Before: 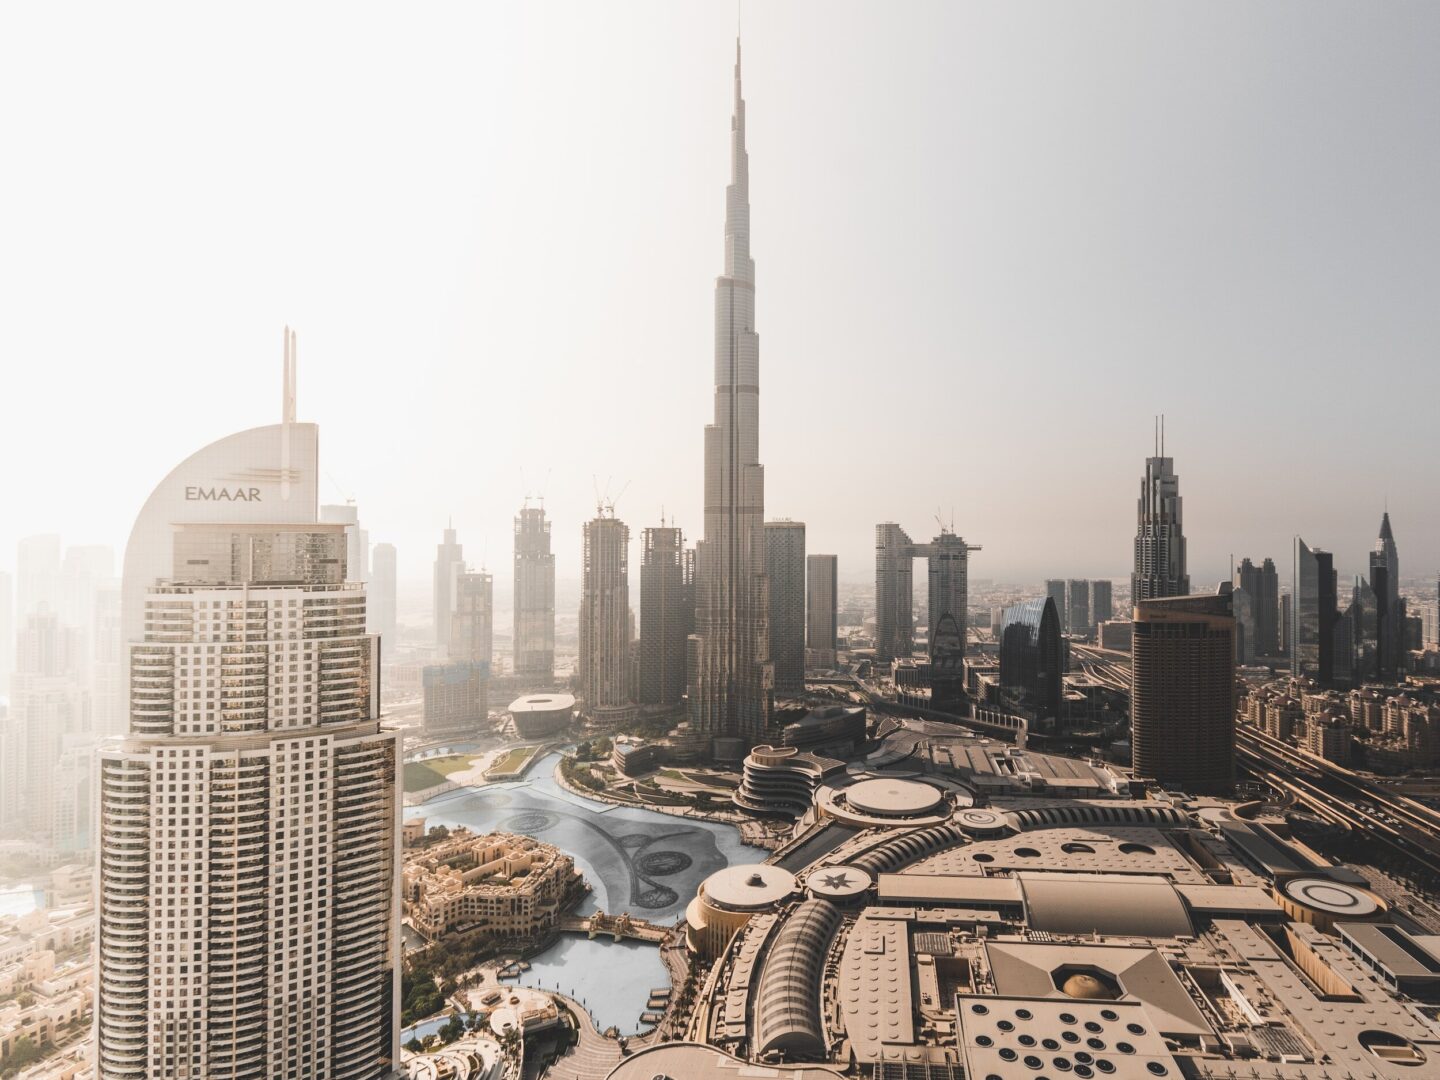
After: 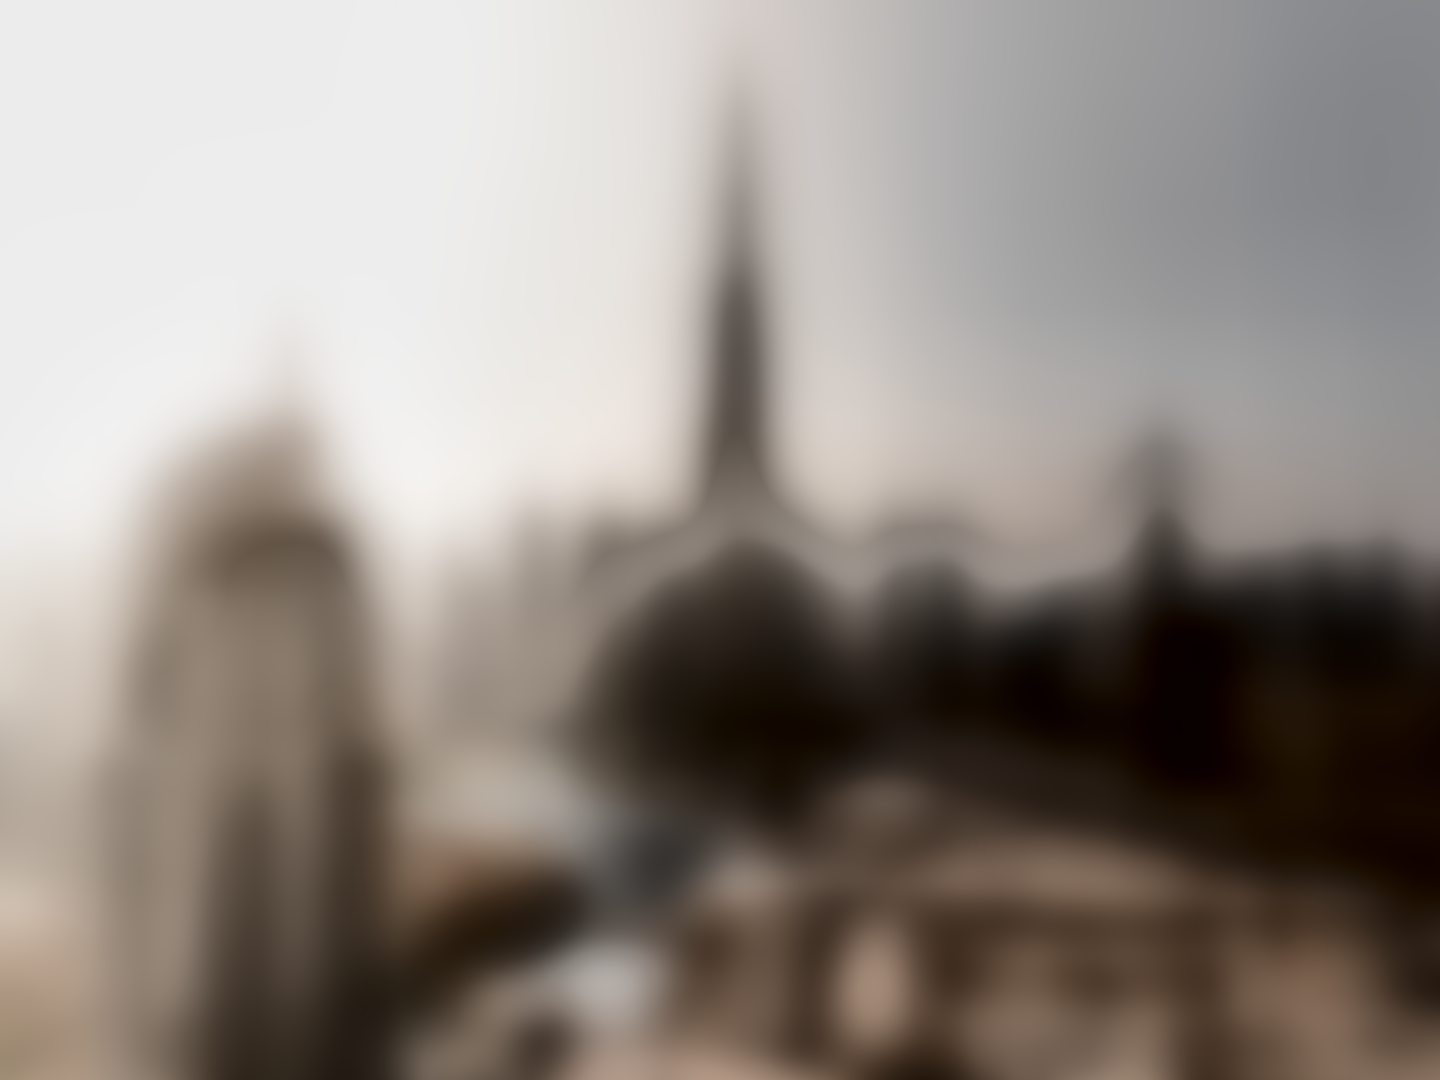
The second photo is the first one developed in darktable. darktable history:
shadows and highlights: shadows 38.43, highlights -74.54
lowpass: radius 31.92, contrast 1.72, brightness -0.98, saturation 0.94
local contrast: mode bilateral grid, contrast 50, coarseness 50, detail 150%, midtone range 0.2
